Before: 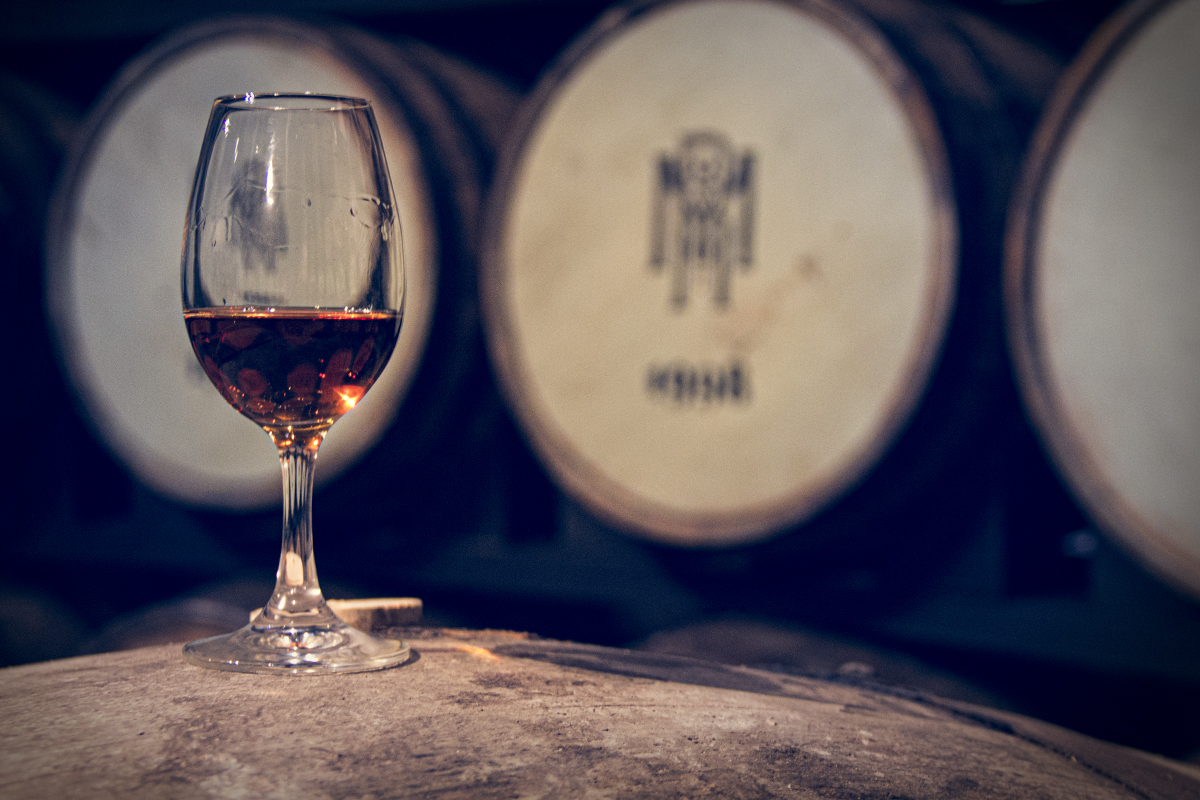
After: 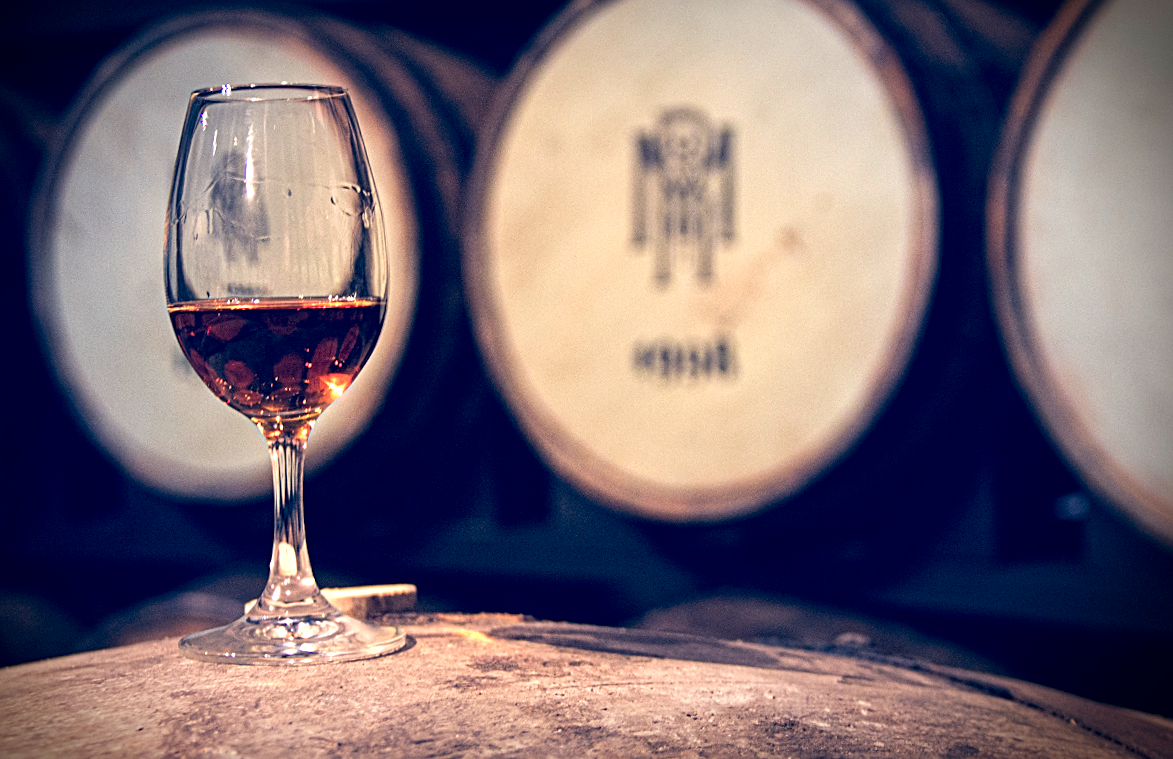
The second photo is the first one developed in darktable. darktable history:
sharpen: on, module defaults
exposure: exposure 0.74 EV, compensate highlight preservation false
rotate and perspective: rotation -2°, crop left 0.022, crop right 0.978, crop top 0.049, crop bottom 0.951
vignetting: fall-off start 88.53%, fall-off radius 44.2%, saturation 0.376, width/height ratio 1.161
